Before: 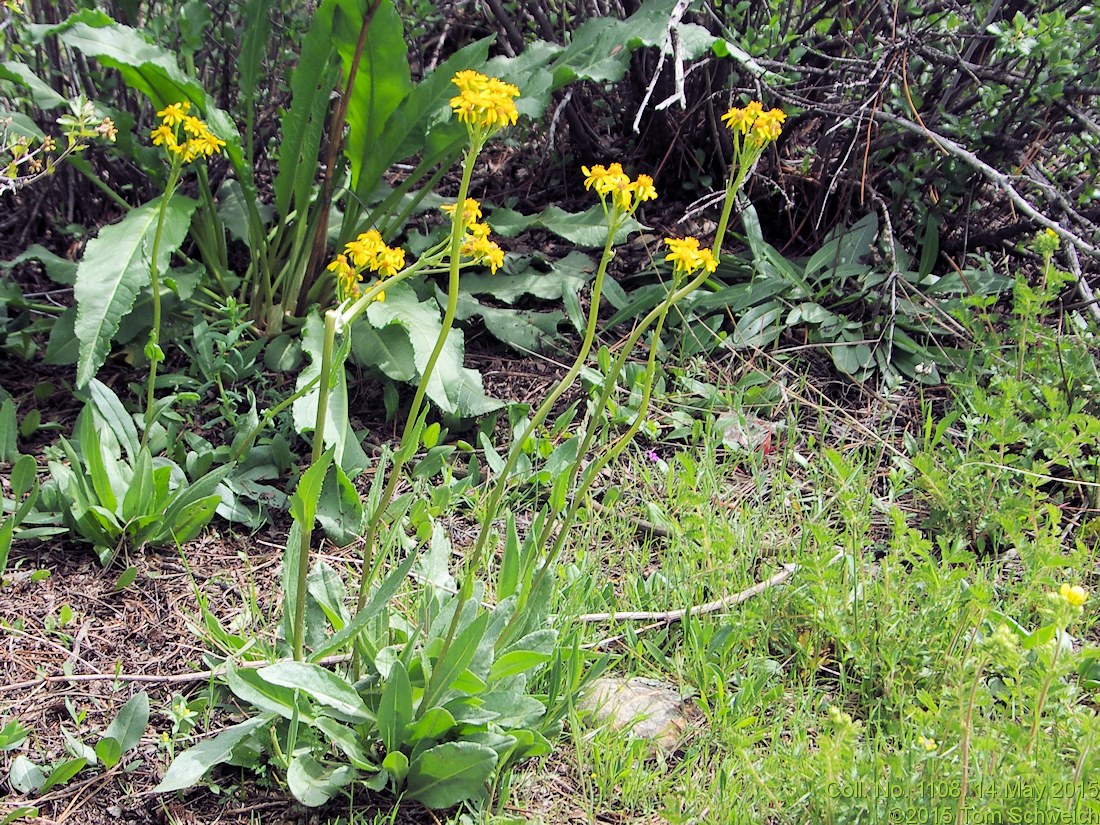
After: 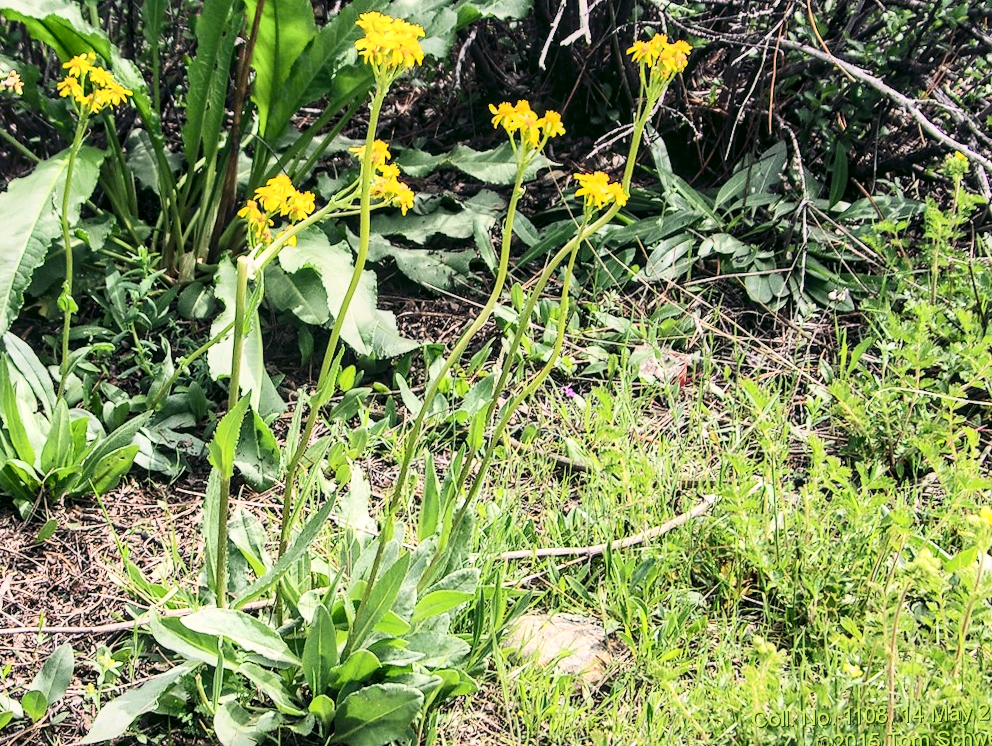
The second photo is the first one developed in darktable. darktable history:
color correction: highlights a* 4.25, highlights b* 4.94, shadows a* -7.47, shadows b* 4.8
crop and rotate: angle 1.83°, left 5.992%, top 5.674%
shadows and highlights: highlights color adjustment 0.832%, low approximation 0.01, soften with gaussian
local contrast: on, module defaults
contrast brightness saturation: contrast 0.372, brightness 0.112
